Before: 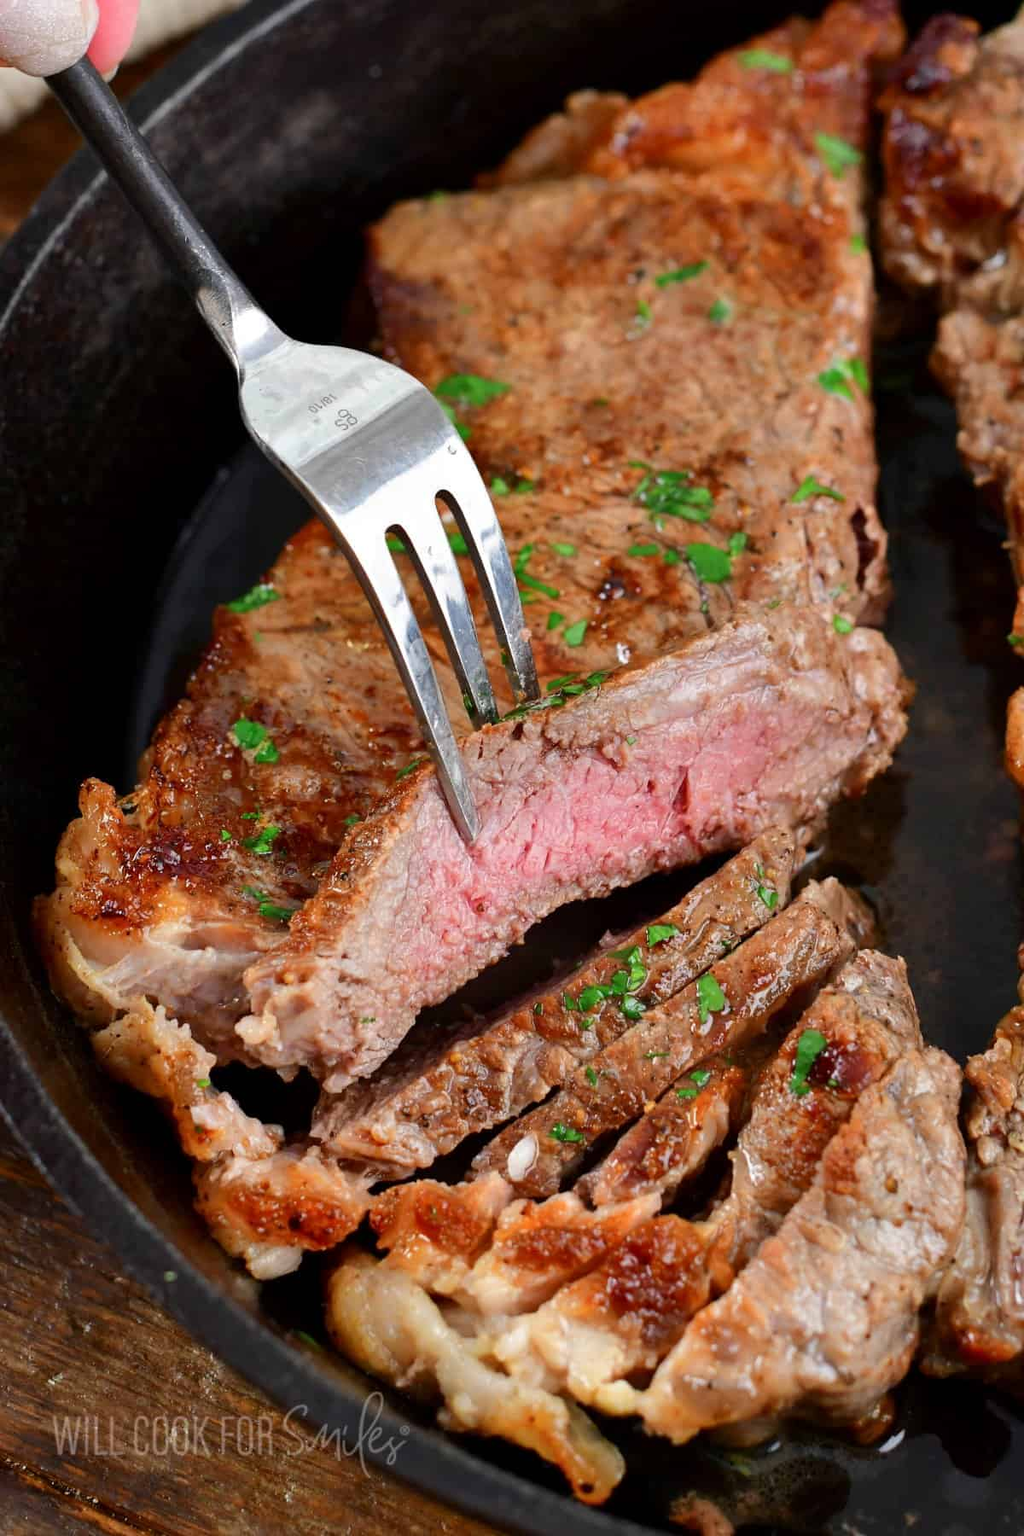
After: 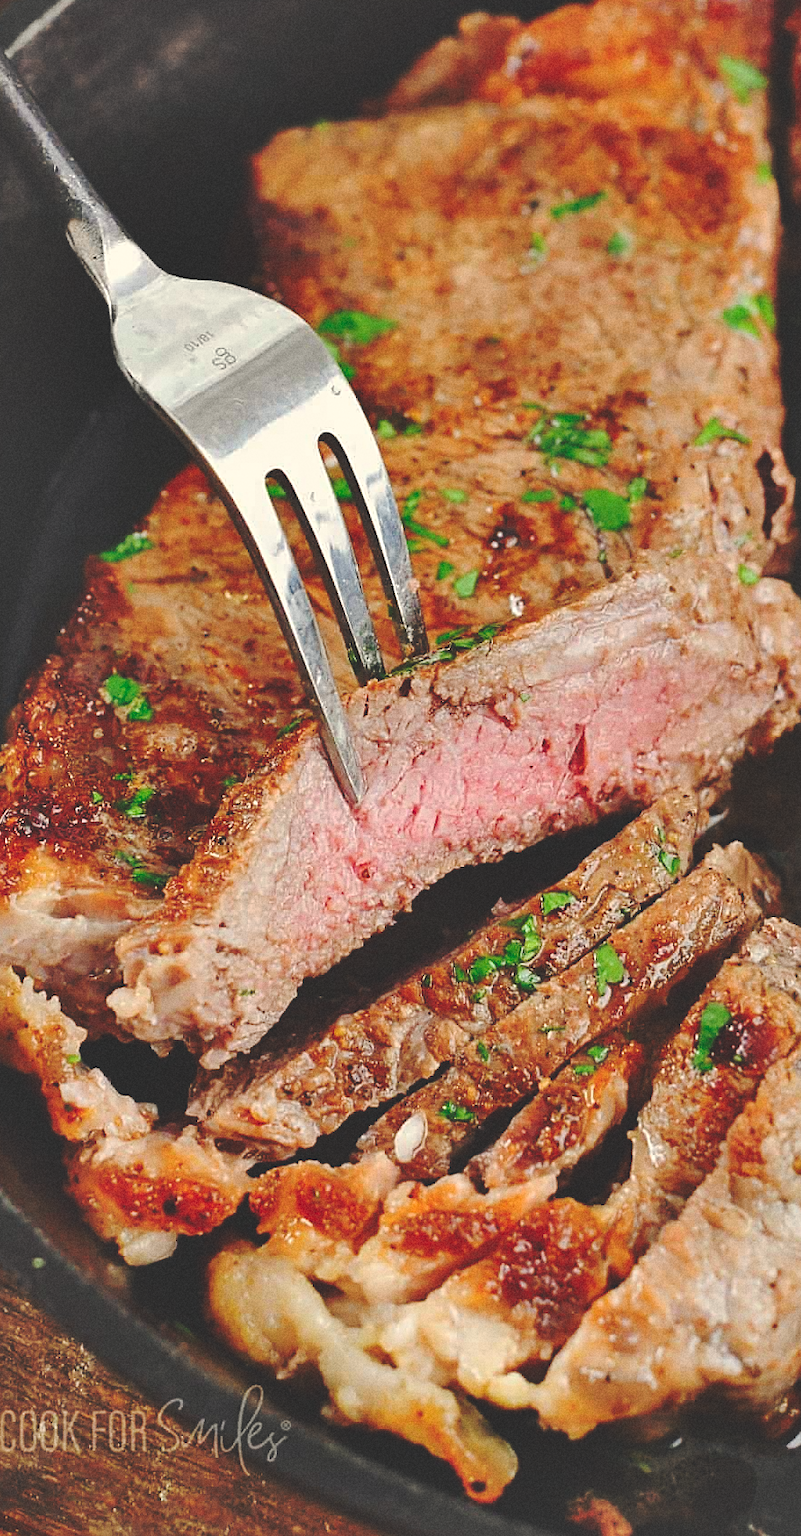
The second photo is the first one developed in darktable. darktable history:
crop and rotate: left 13.15%, top 5.251%, right 12.609%
white balance: red 1.029, blue 0.92
sharpen: on, module defaults
shadows and highlights: shadows 52.34, highlights -28.23, soften with gaussian
grain: coarseness 22.88 ISO
base curve: curves: ch0 [(0, 0.024) (0.055, 0.065) (0.121, 0.166) (0.236, 0.319) (0.693, 0.726) (1, 1)], preserve colors none
exposure: exposure -0.072 EV, compensate highlight preservation false
